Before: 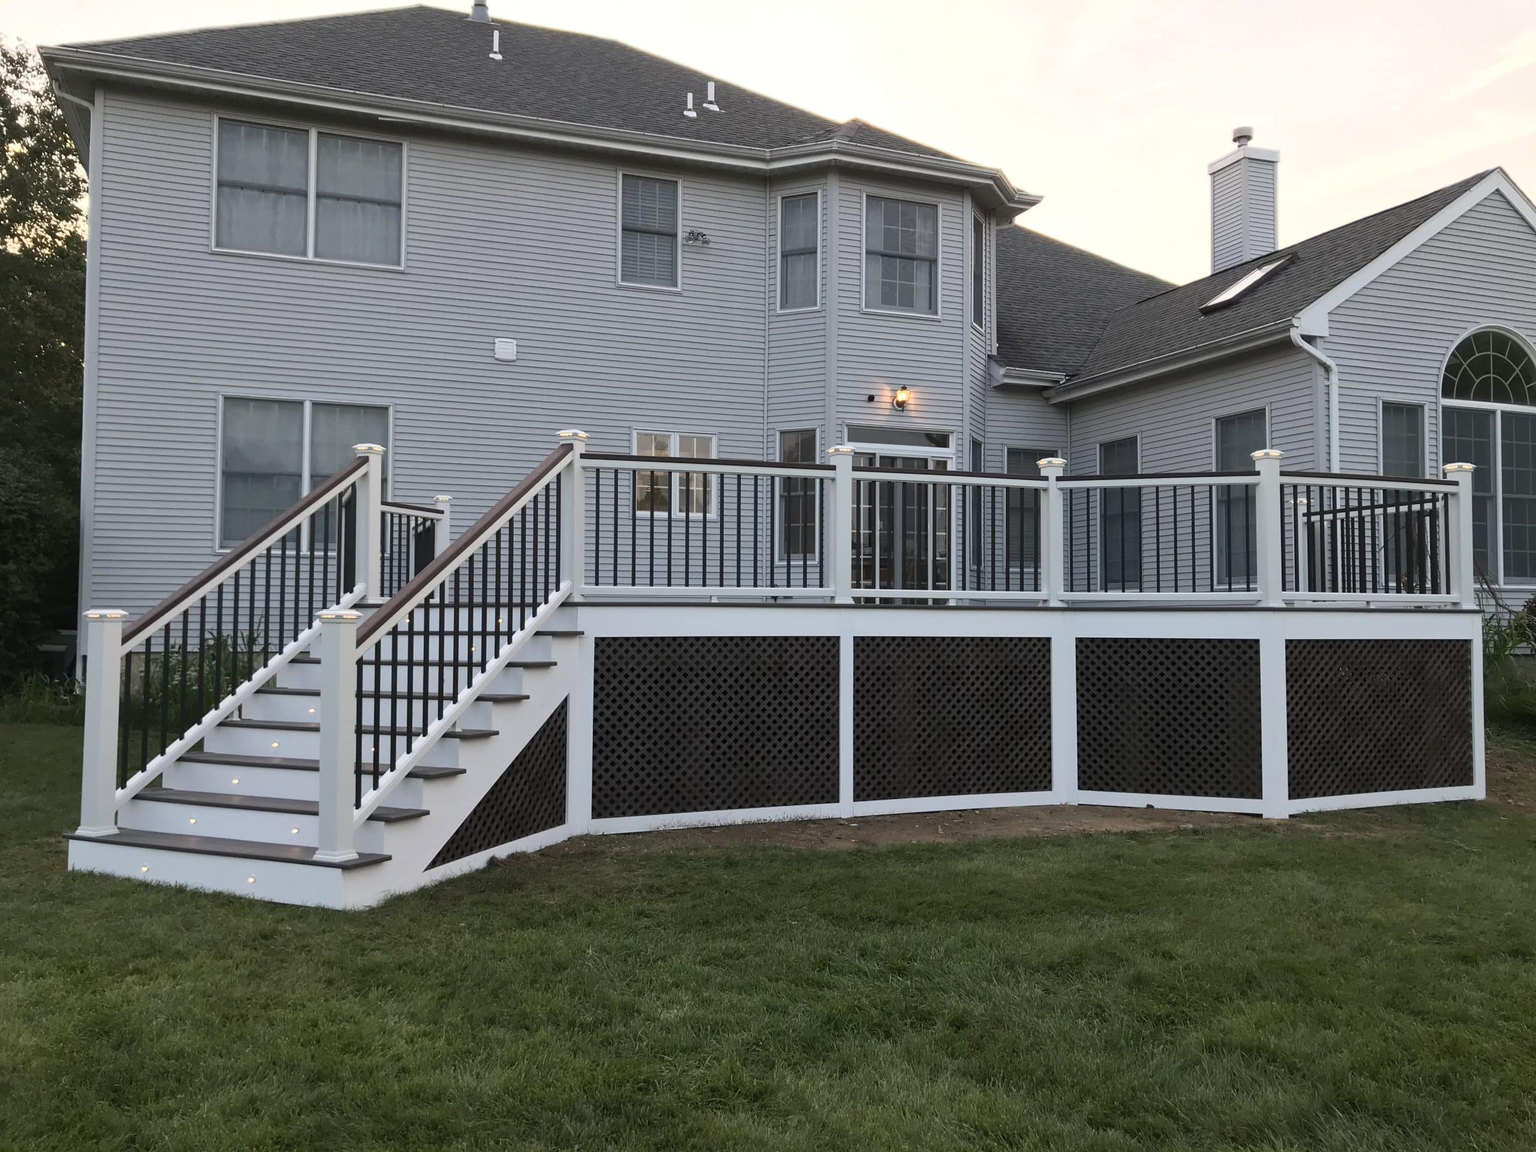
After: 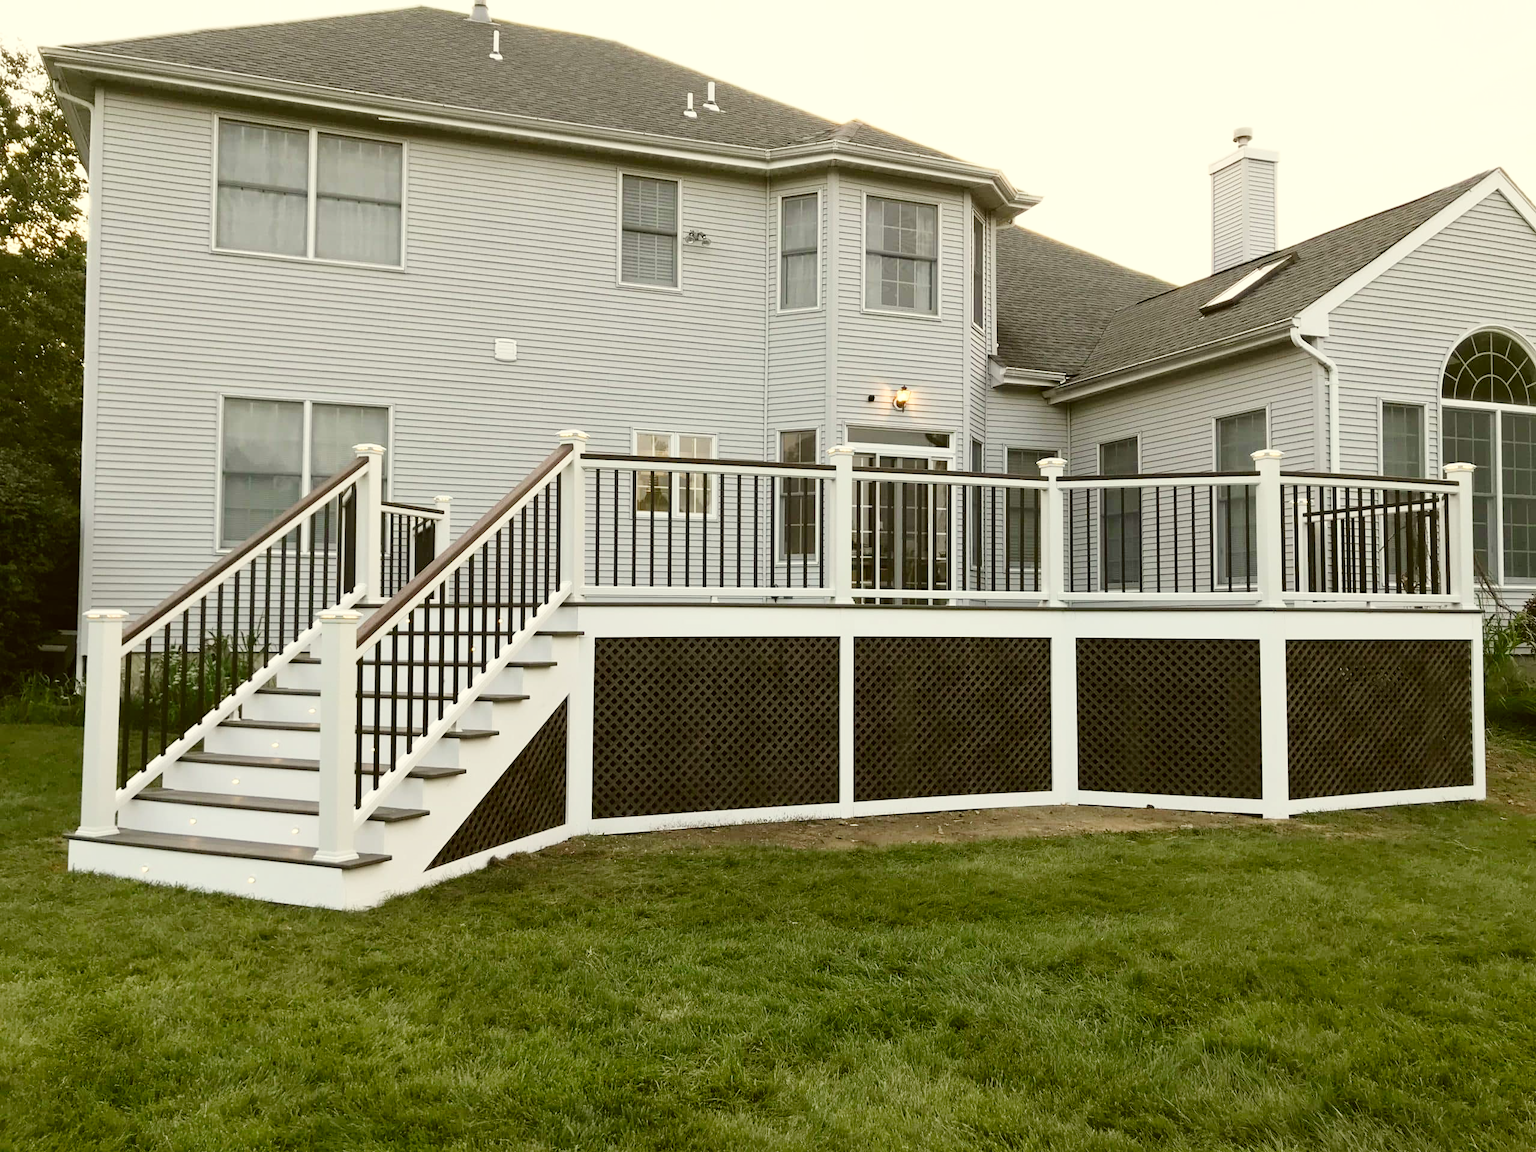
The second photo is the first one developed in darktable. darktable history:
base curve: curves: ch0 [(0, 0) (0.008, 0.007) (0.022, 0.029) (0.048, 0.089) (0.092, 0.197) (0.191, 0.399) (0.275, 0.534) (0.357, 0.65) (0.477, 0.78) (0.542, 0.833) (0.799, 0.973) (1, 1)], preserve colors none
color correction: highlights a* -1.43, highlights b* 10.12, shadows a* 0.395, shadows b* 19.35
